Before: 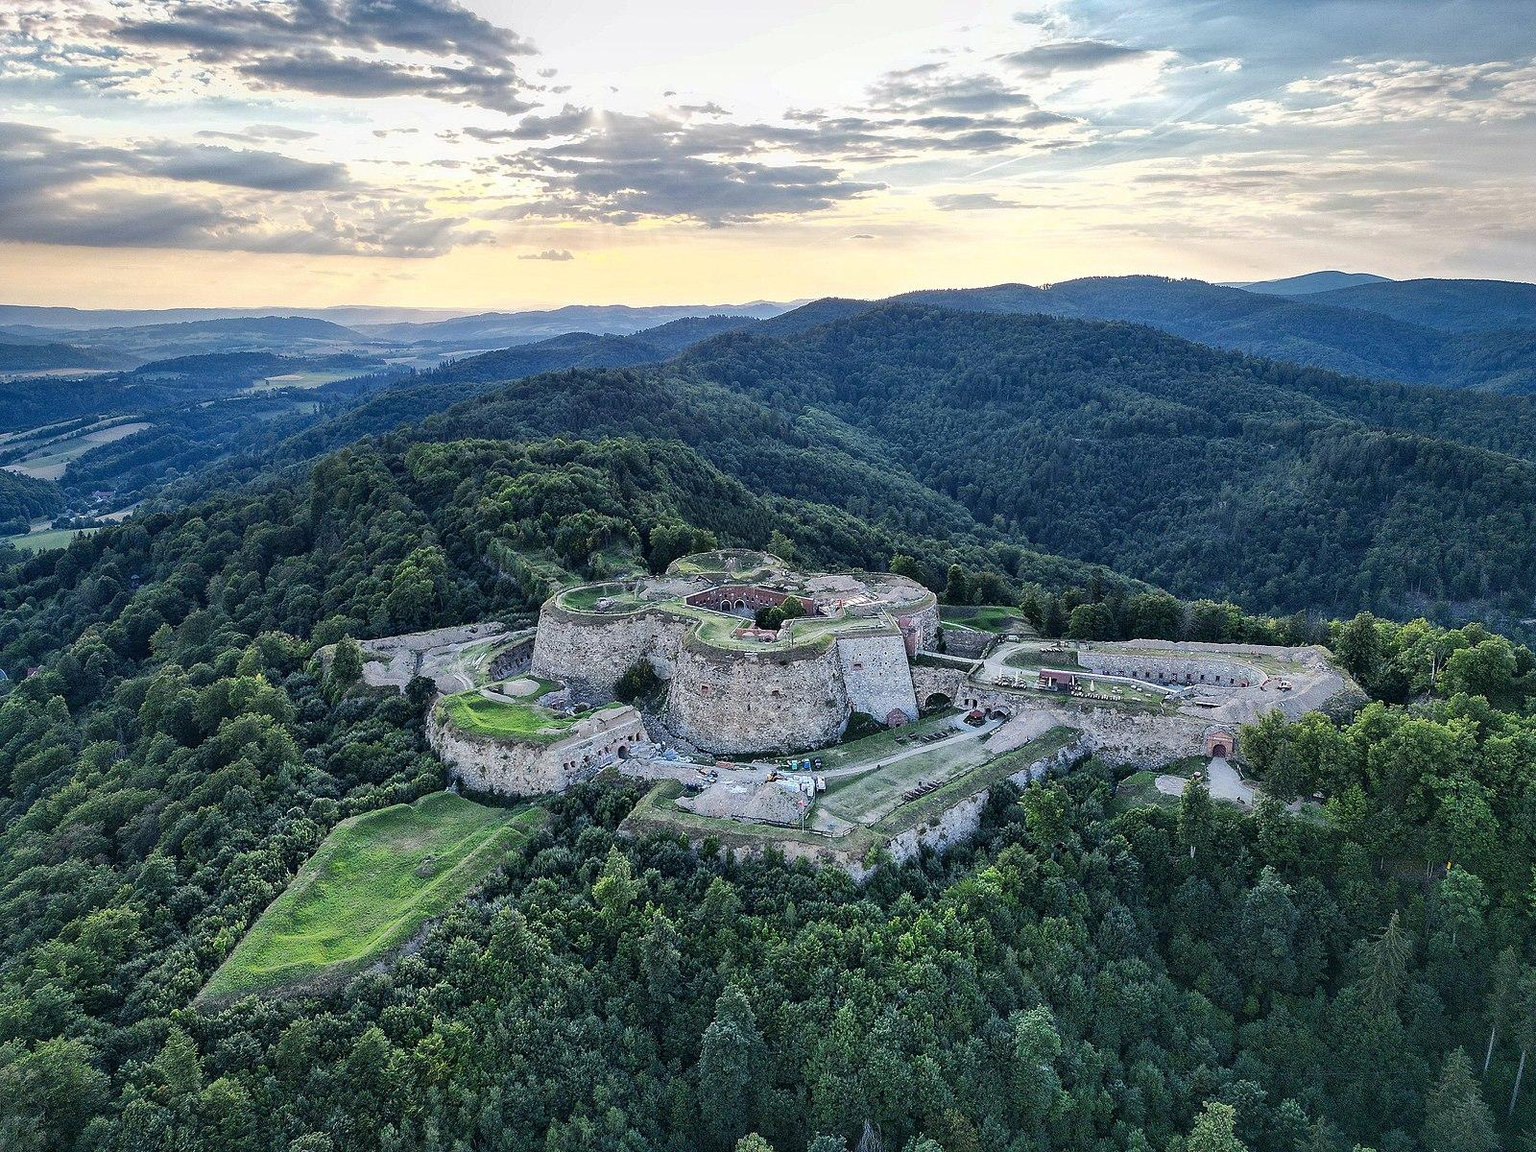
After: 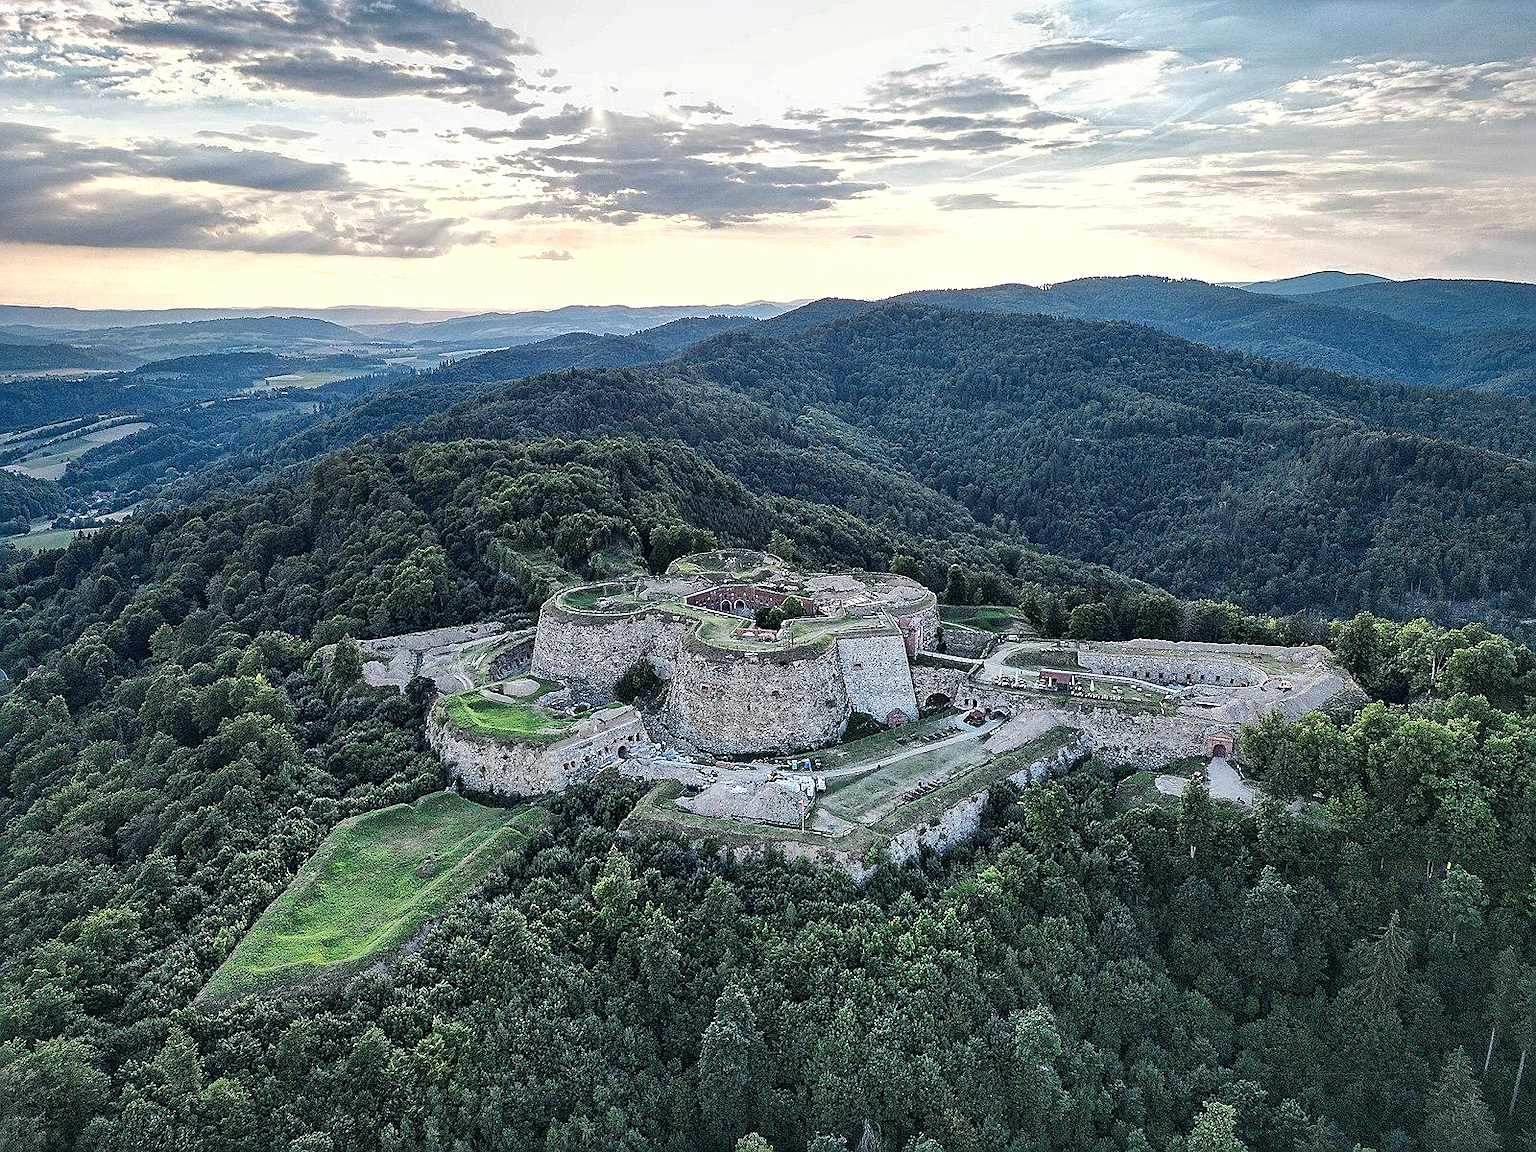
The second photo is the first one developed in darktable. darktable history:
color zones: curves: ch0 [(0.018, 0.548) (0.224, 0.64) (0.425, 0.447) (0.675, 0.575) (0.732, 0.579)]; ch1 [(0.066, 0.487) (0.25, 0.5) (0.404, 0.43) (0.75, 0.421) (0.956, 0.421)]; ch2 [(0.044, 0.561) (0.215, 0.465) (0.399, 0.544) (0.465, 0.548) (0.614, 0.447) (0.724, 0.43) (0.882, 0.623) (0.956, 0.632)]
sharpen: on, module defaults
